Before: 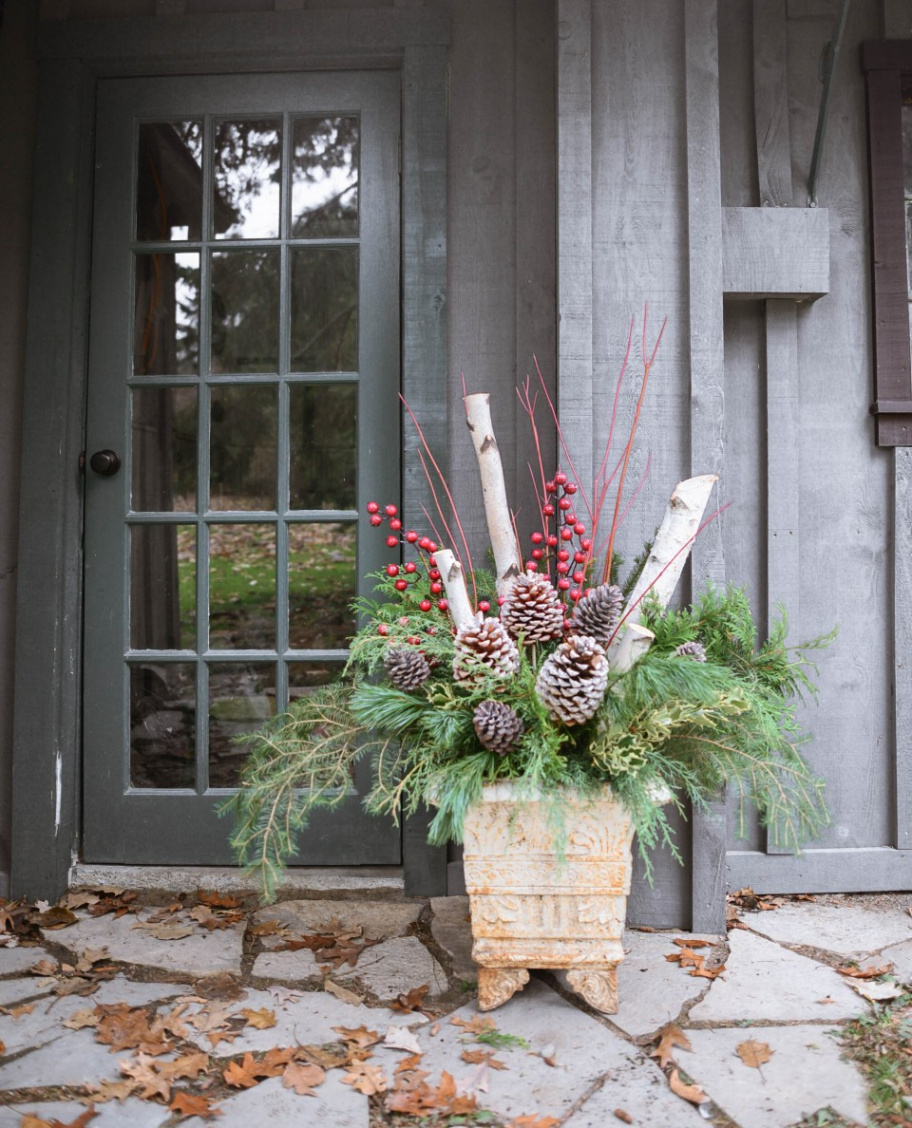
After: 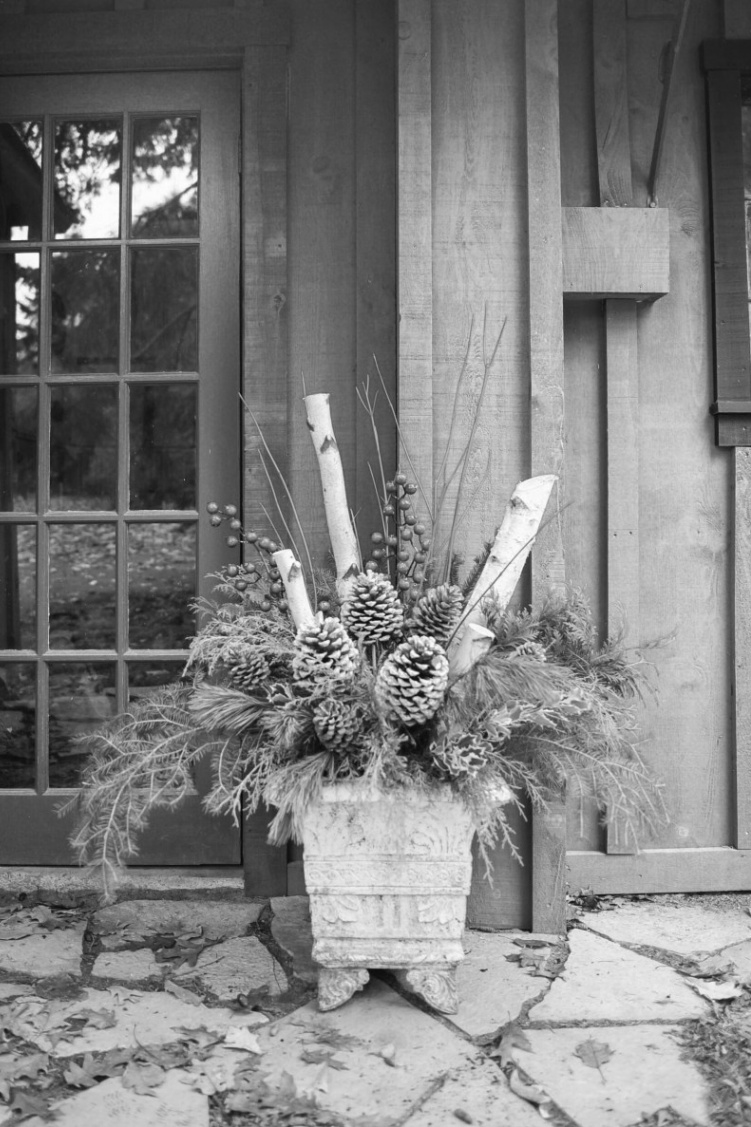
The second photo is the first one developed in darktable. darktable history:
crop: left 17.582%, bottom 0.031%
monochrome: a 1.94, b -0.638
